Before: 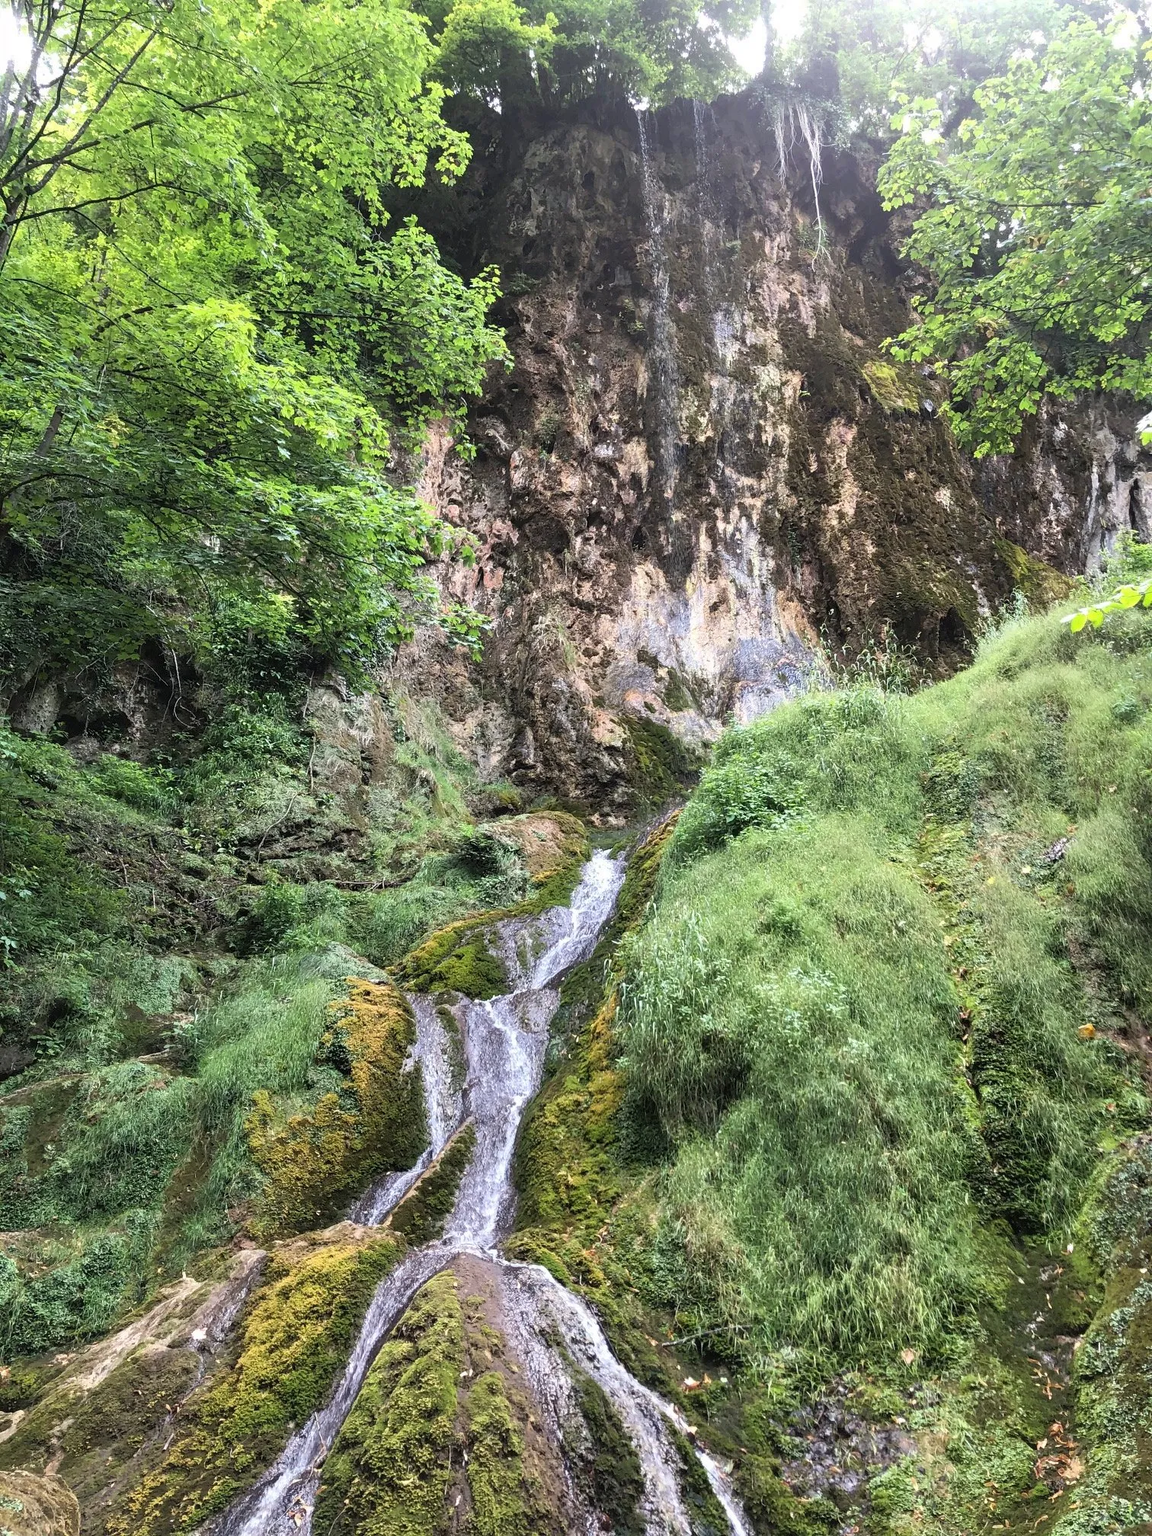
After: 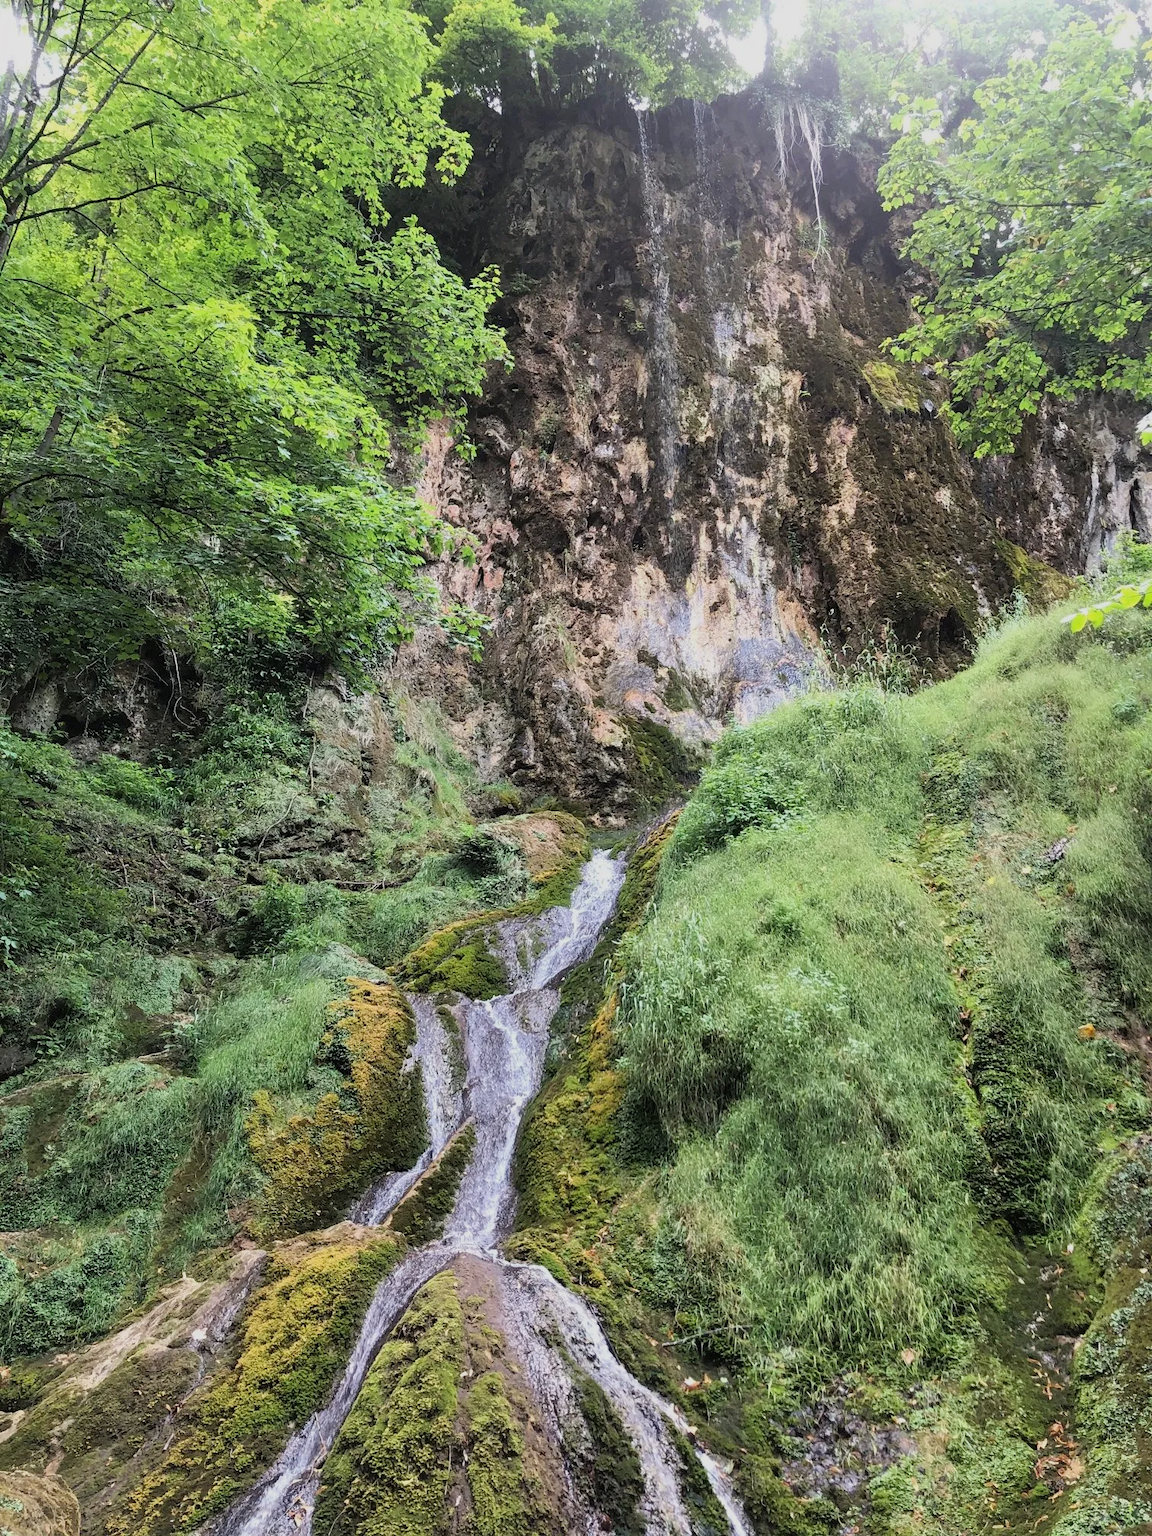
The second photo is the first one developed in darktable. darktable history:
filmic rgb: black relative exposure -9.36 EV, white relative exposure 3.05 EV, threshold 2.98 EV, hardness 6.17, preserve chrominance max RGB, color science v6 (2022), contrast in shadows safe, contrast in highlights safe, enable highlight reconstruction true
